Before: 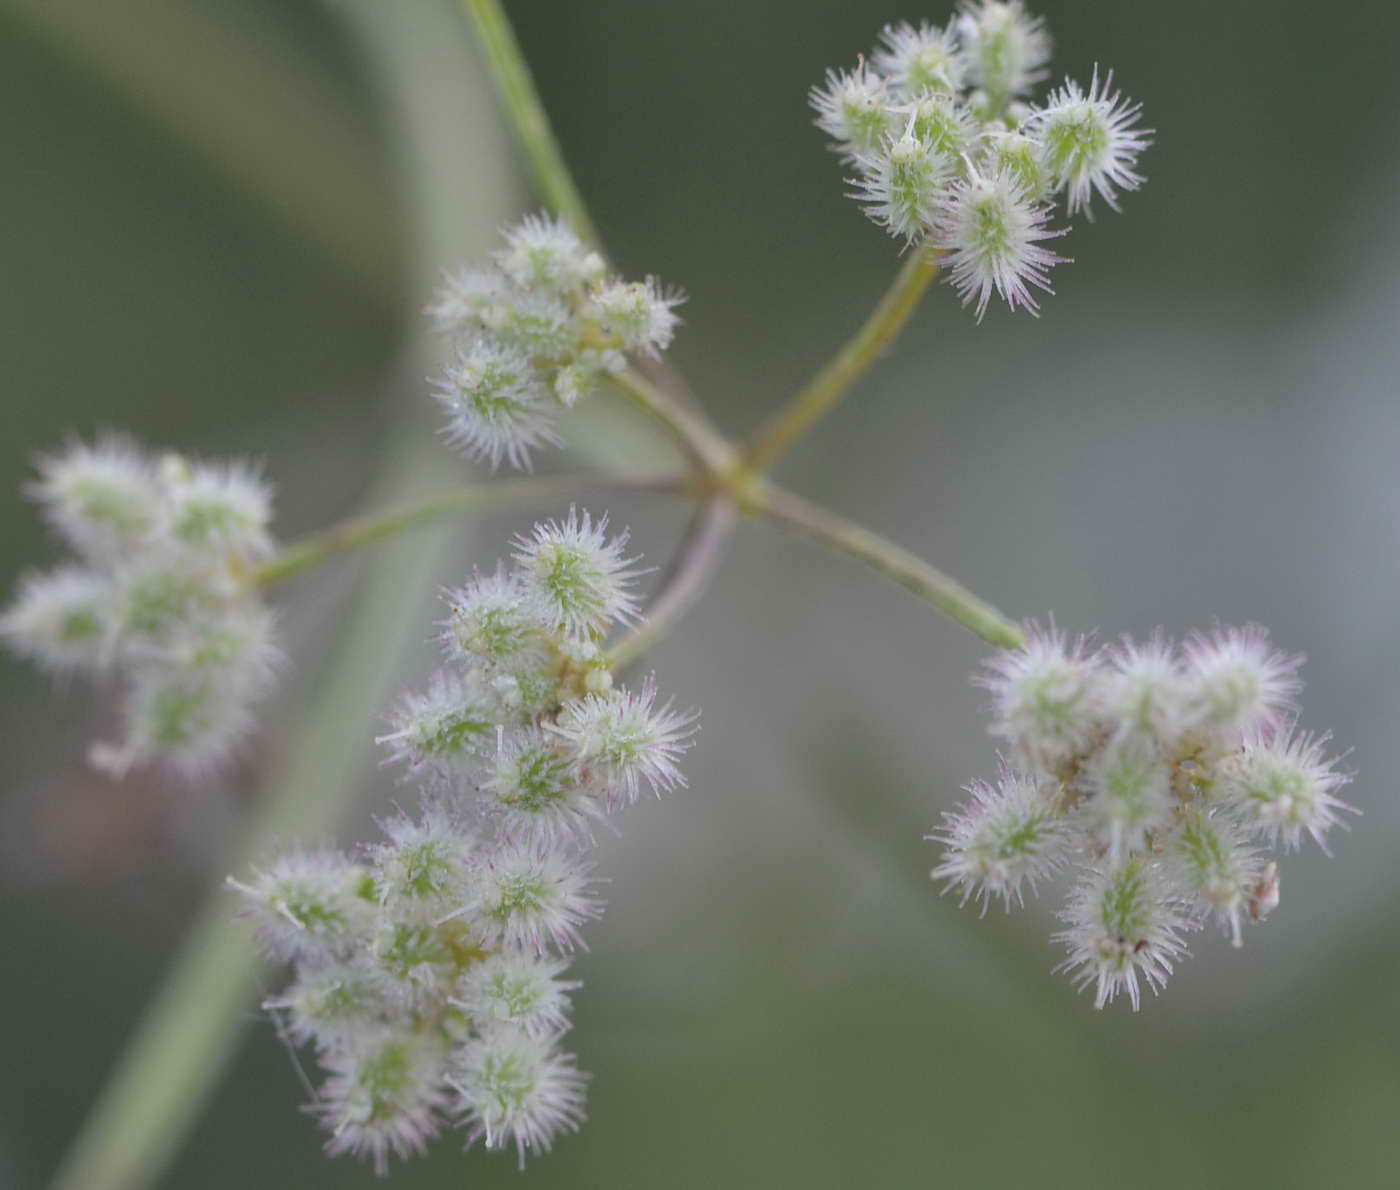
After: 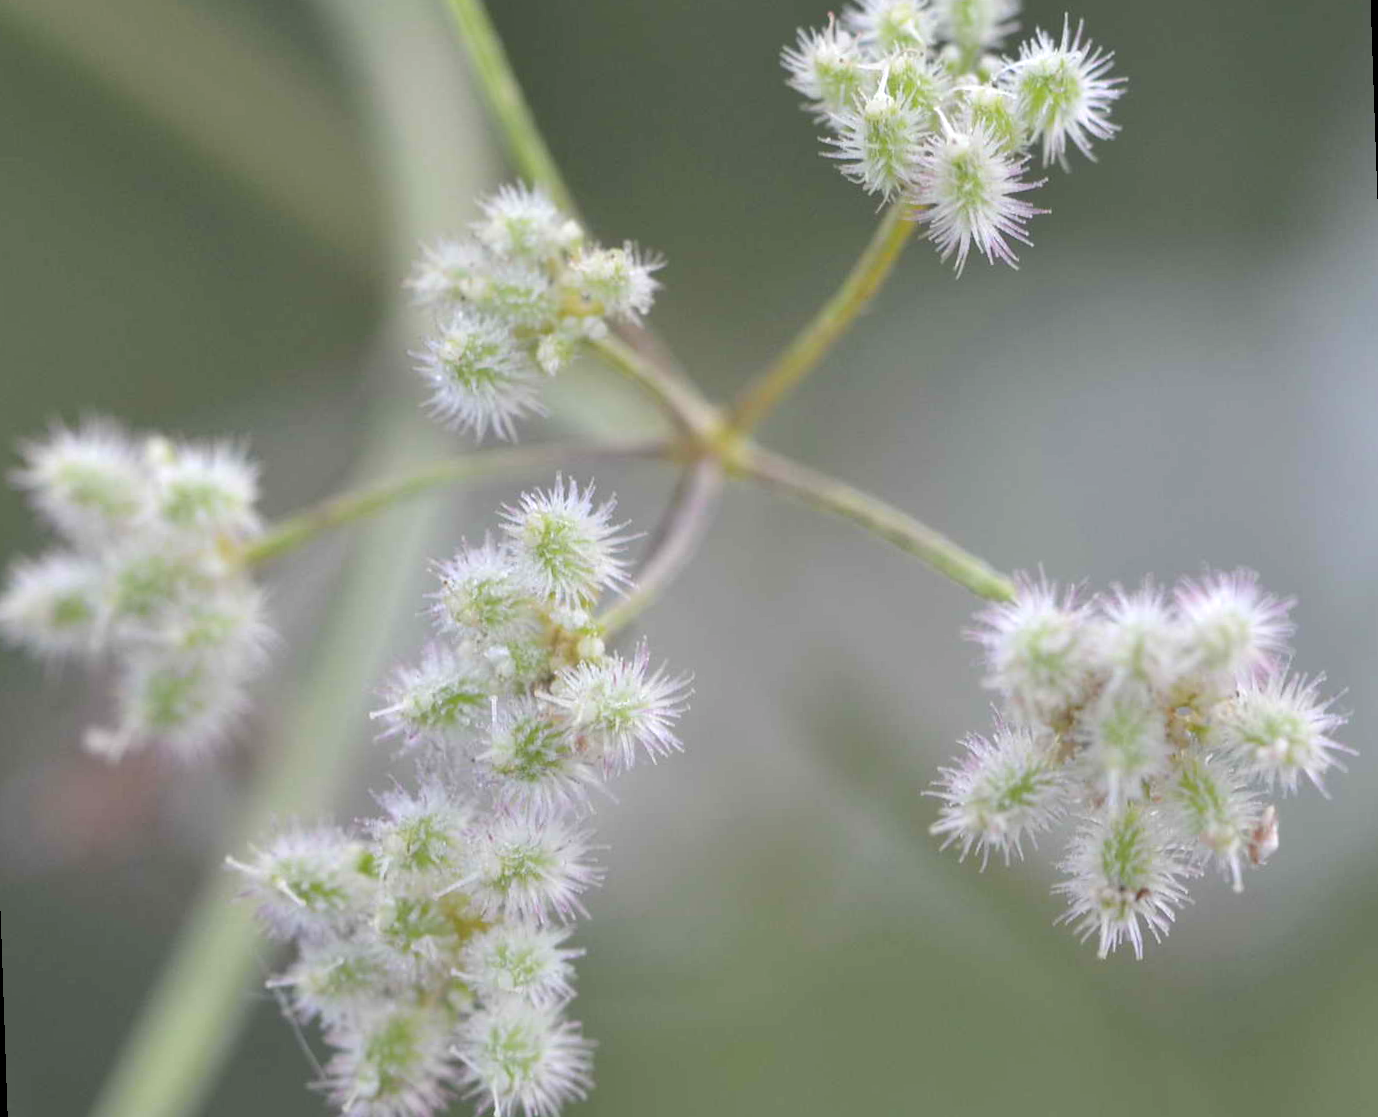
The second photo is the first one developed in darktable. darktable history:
exposure: exposure 0.6 EV, compensate highlight preservation false
rotate and perspective: rotation -2°, crop left 0.022, crop right 0.978, crop top 0.049, crop bottom 0.951
